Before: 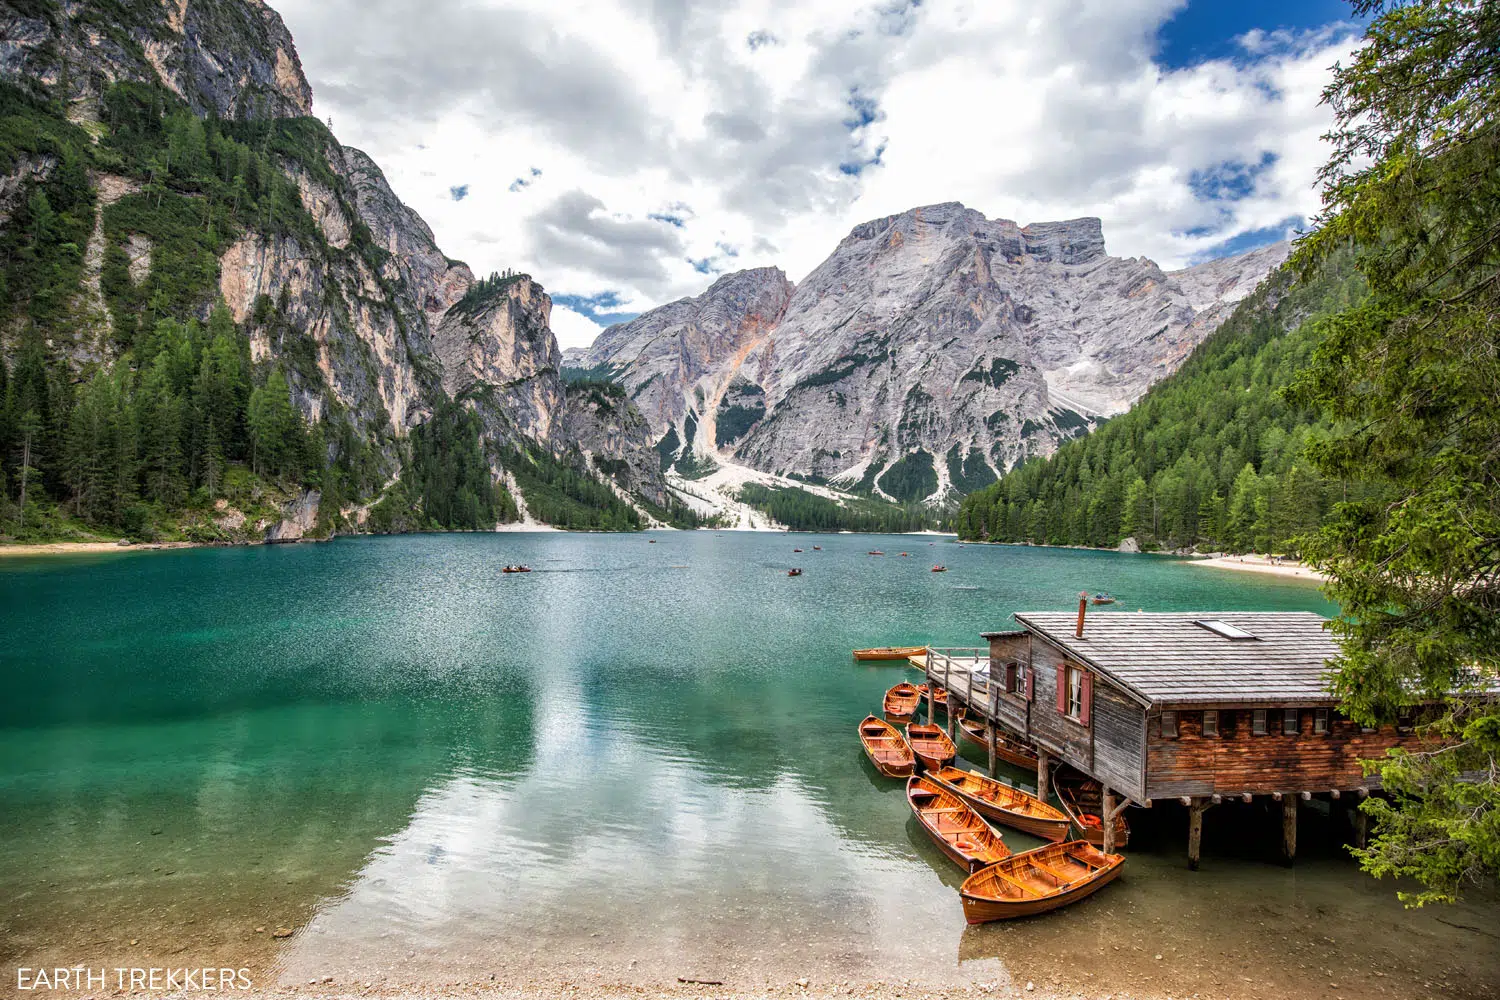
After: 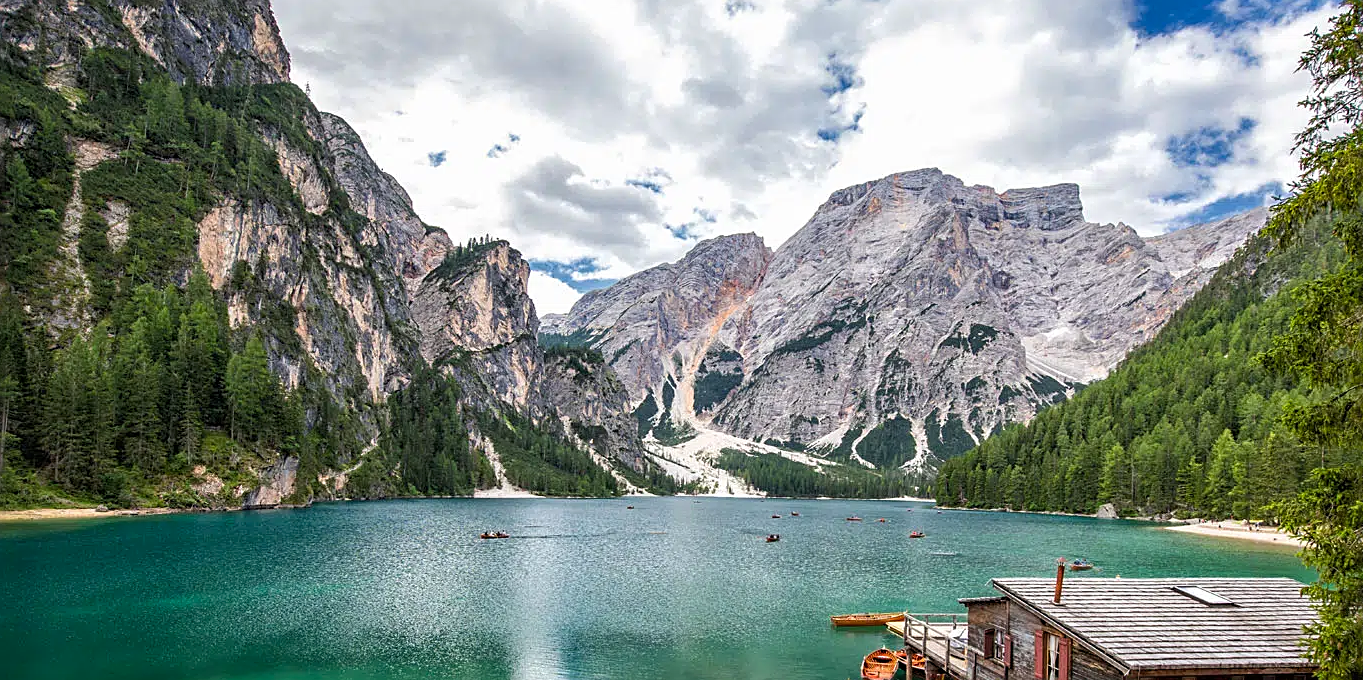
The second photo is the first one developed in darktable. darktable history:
crop: left 1.513%, top 3.46%, right 7.586%, bottom 28.489%
sharpen: on, module defaults
color balance rgb: perceptual saturation grading › global saturation 10.076%
